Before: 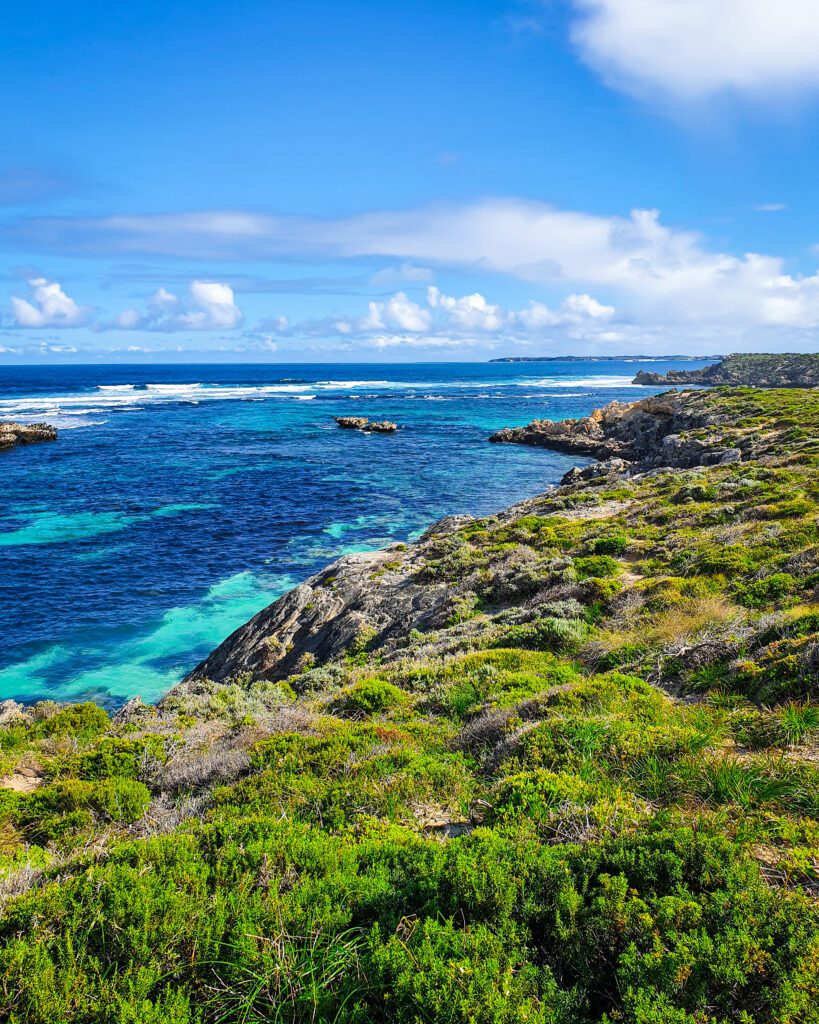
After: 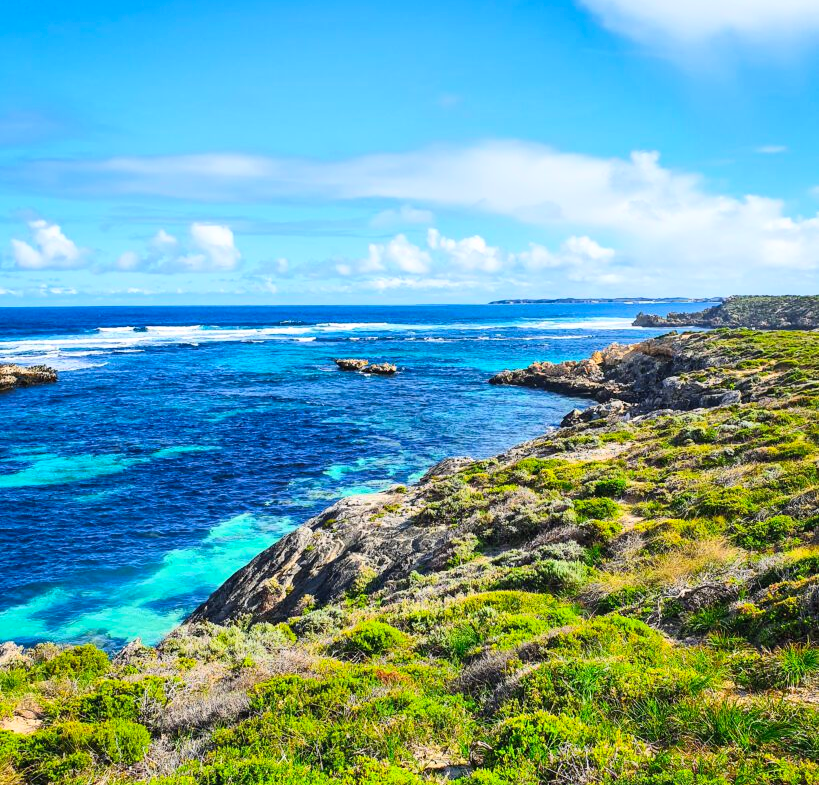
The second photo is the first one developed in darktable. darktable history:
crop: top 5.667%, bottom 17.637%
contrast brightness saturation: contrast 0.2, brightness 0.16, saturation 0.22
